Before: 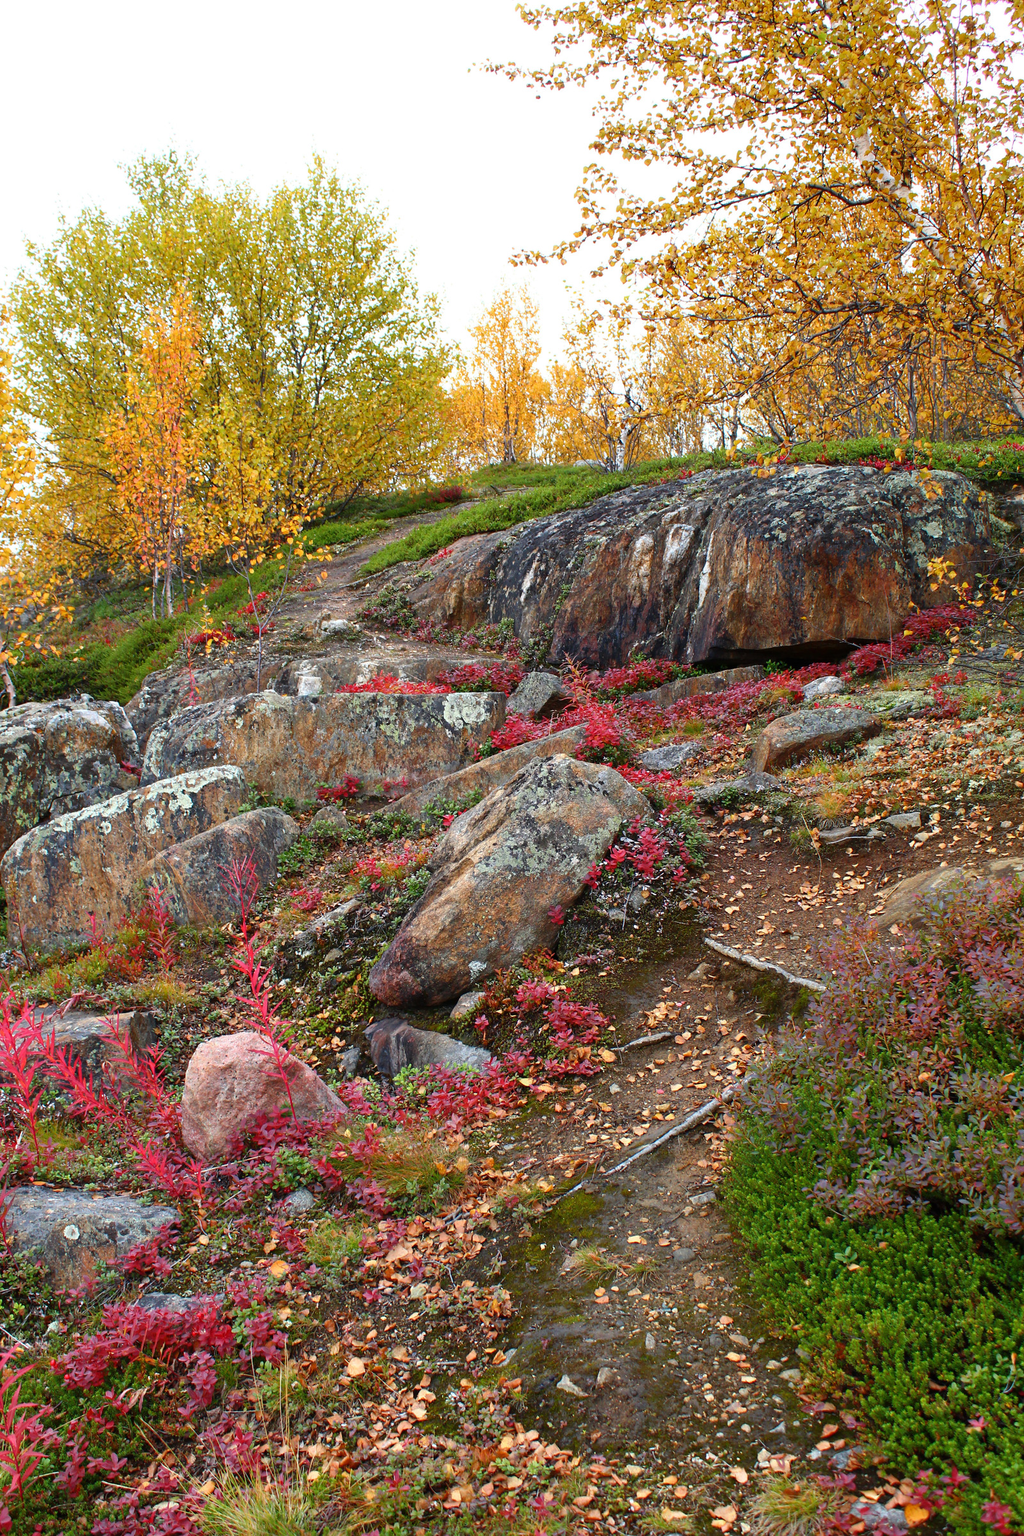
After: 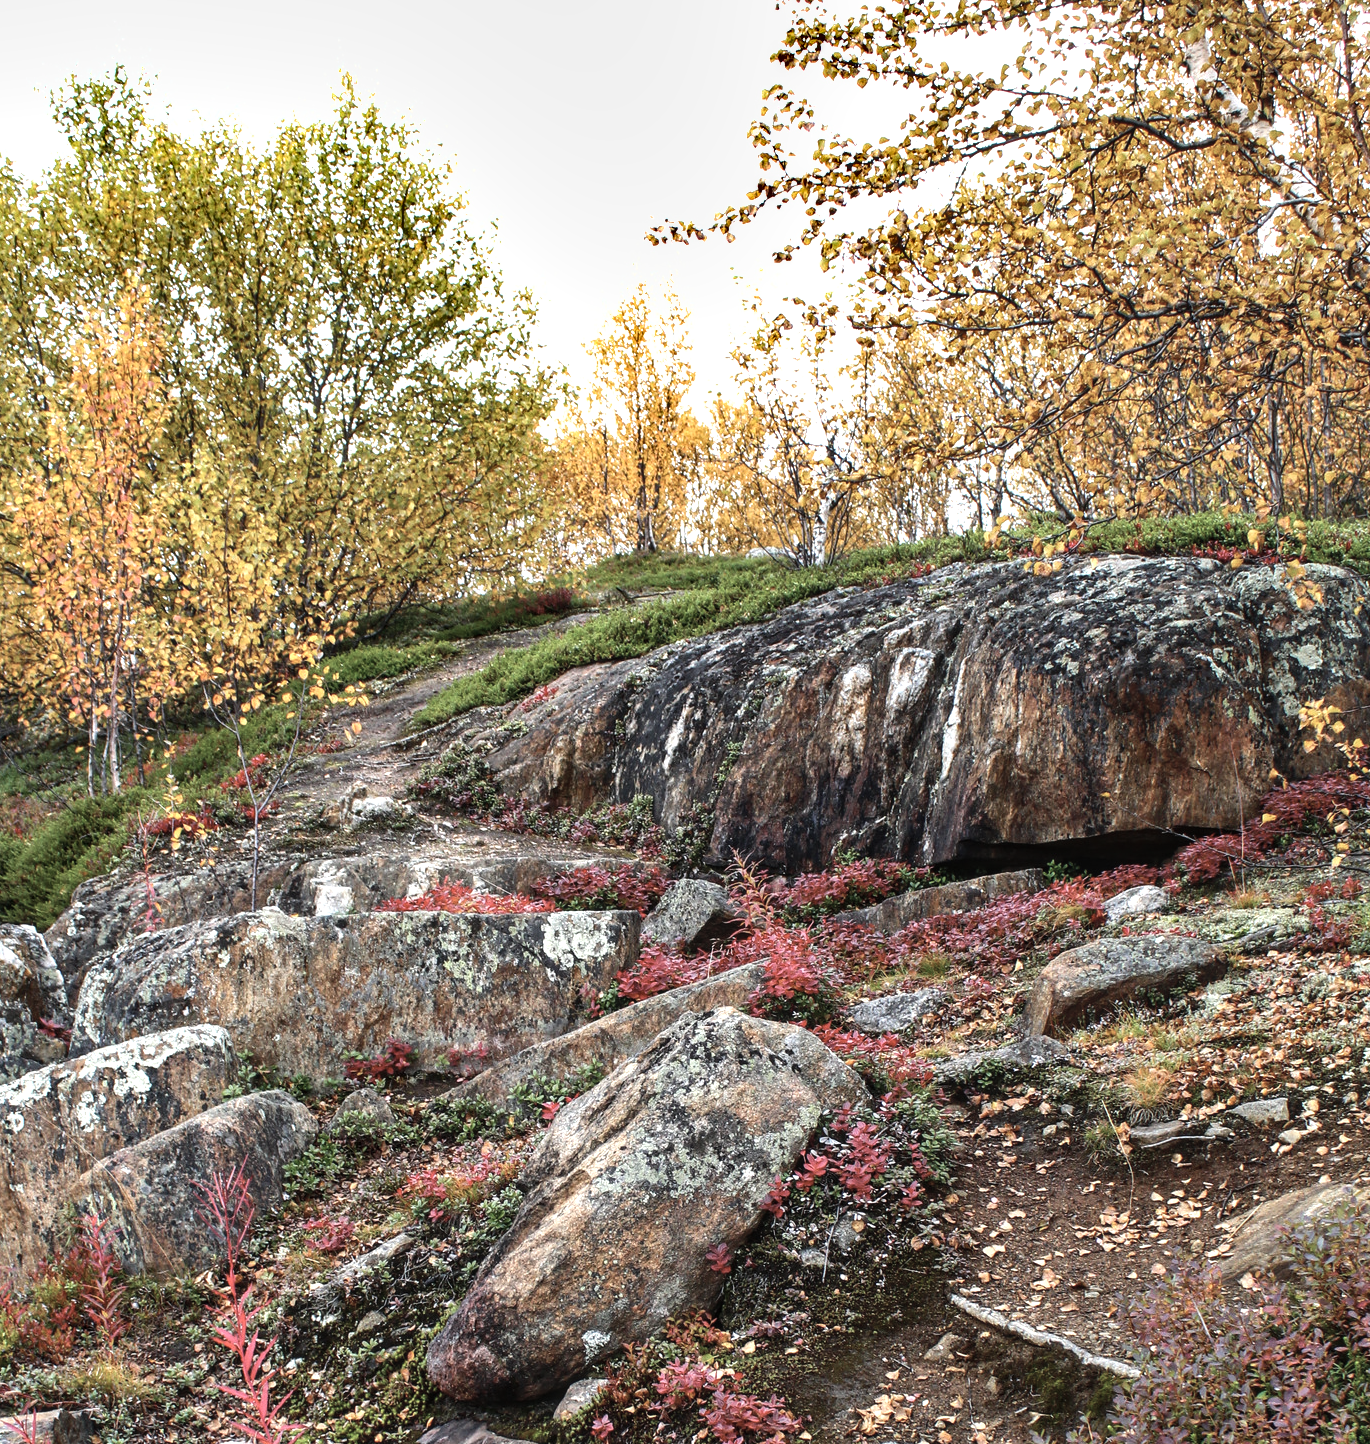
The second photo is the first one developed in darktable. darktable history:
tone equalizer: -8 EV -0.725 EV, -7 EV -0.677 EV, -6 EV -0.623 EV, -5 EV -0.363 EV, -3 EV 0.382 EV, -2 EV 0.6 EV, -1 EV 0.684 EV, +0 EV 0.759 EV, edges refinement/feathering 500, mask exposure compensation -1.57 EV, preserve details no
crop and rotate: left 9.429%, top 7.143%, right 4.902%, bottom 32.652%
shadows and highlights: low approximation 0.01, soften with gaussian
contrast brightness saturation: contrast -0.058, saturation -0.393
local contrast: on, module defaults
